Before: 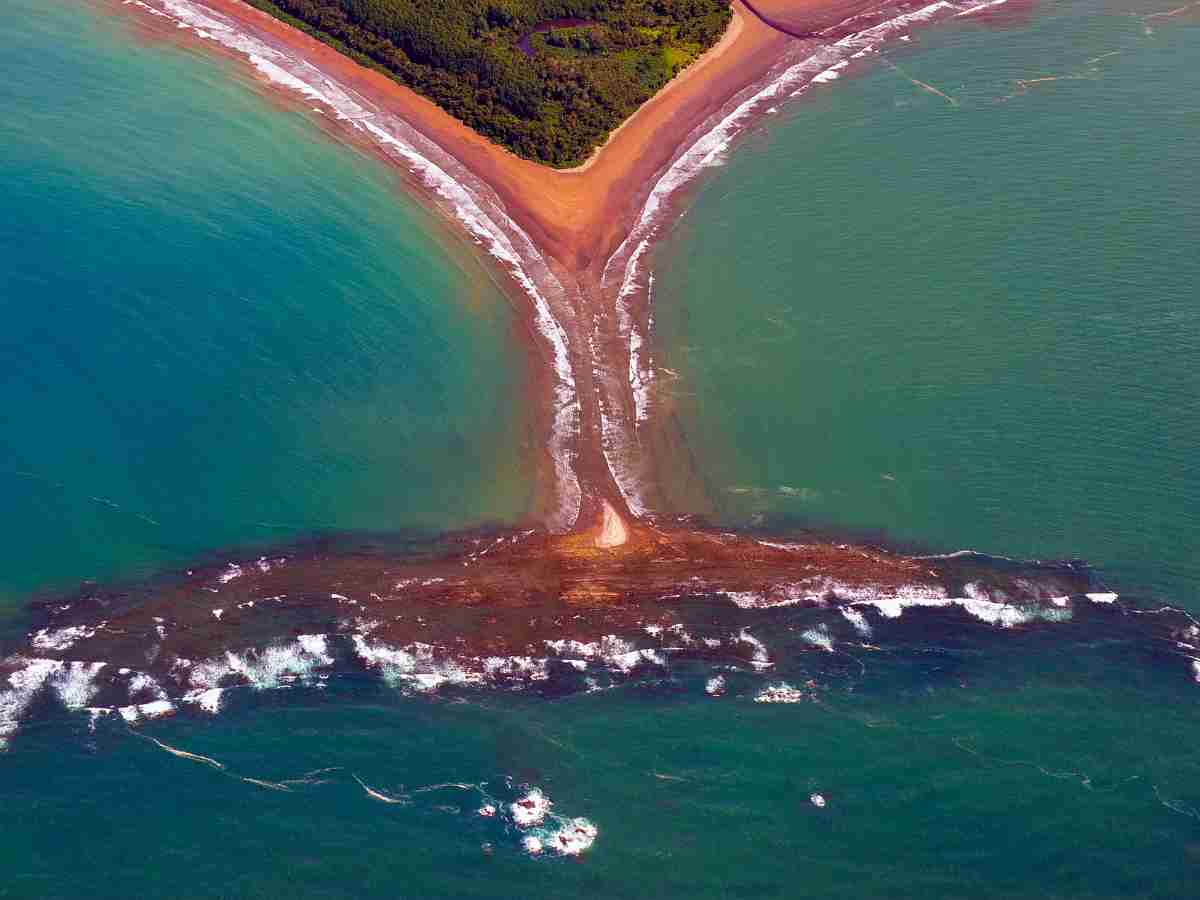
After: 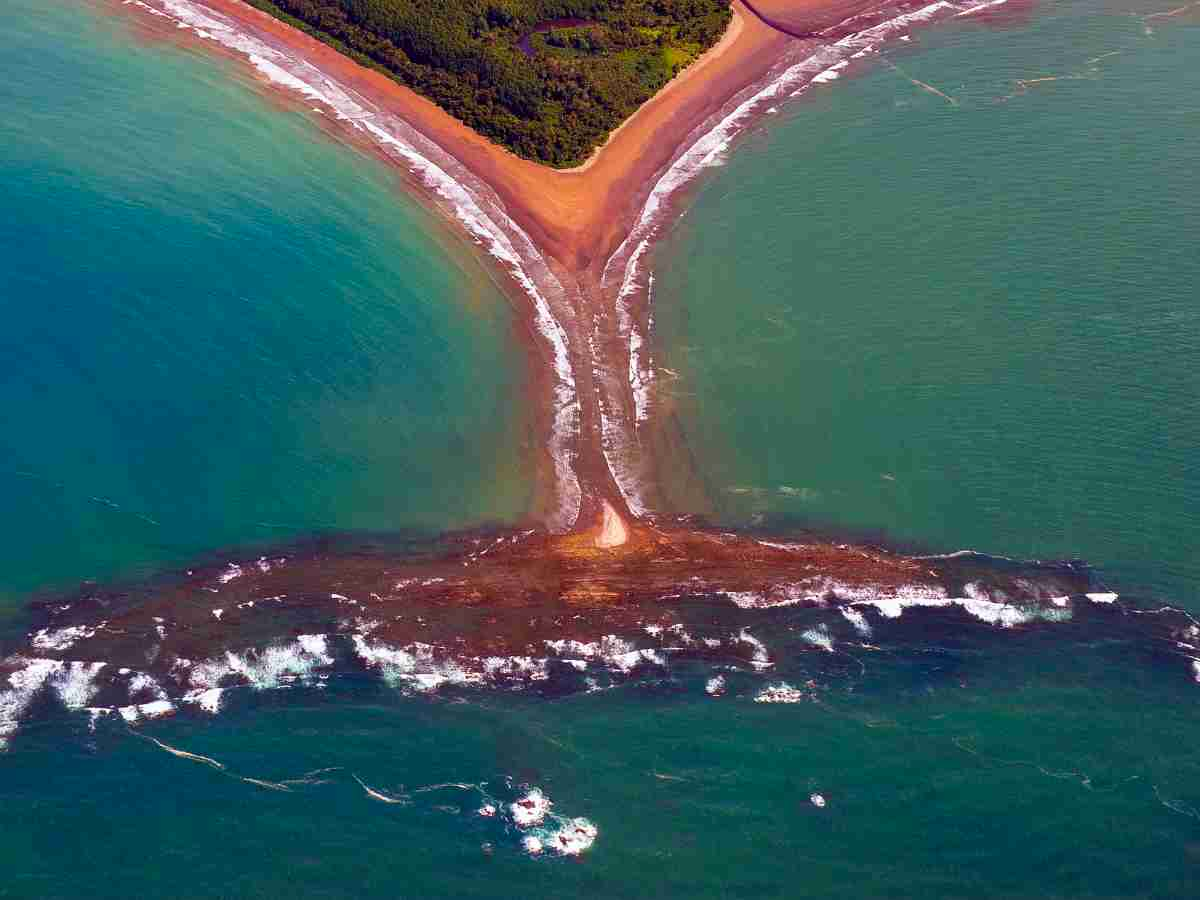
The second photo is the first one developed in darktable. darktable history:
contrast brightness saturation: contrast 0.079, saturation 0.025
